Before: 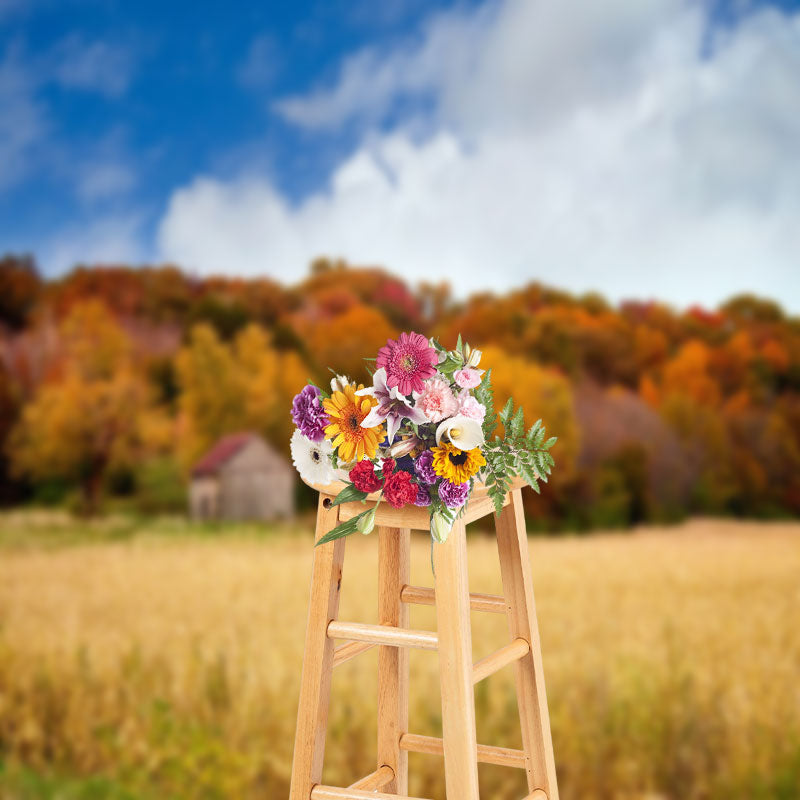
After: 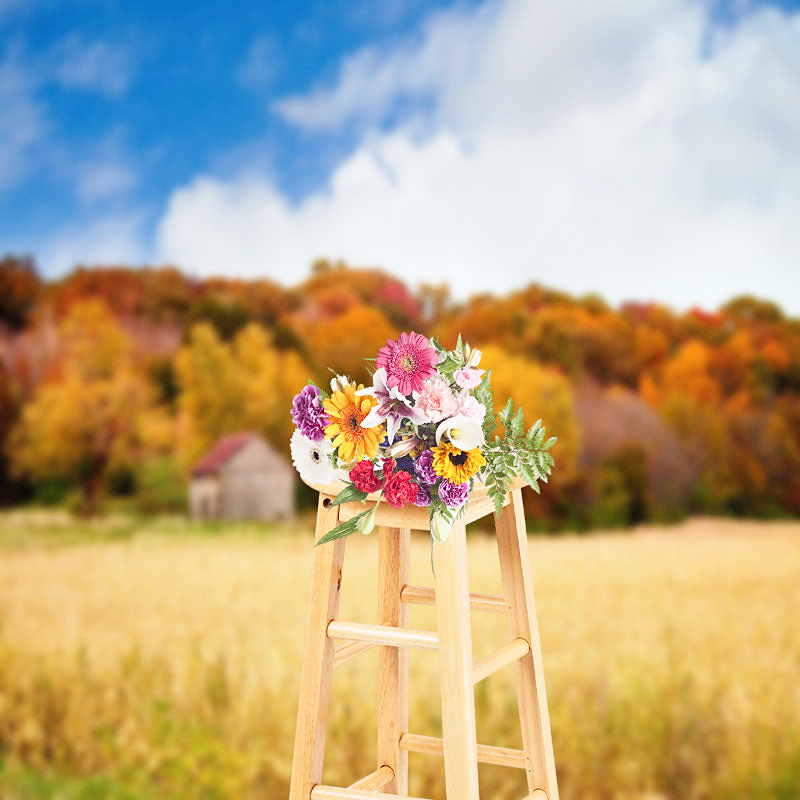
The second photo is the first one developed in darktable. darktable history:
base curve: curves: ch0 [(0, 0) (0.204, 0.334) (0.55, 0.733) (1, 1)], preserve colors none
sharpen: amount 0.205
